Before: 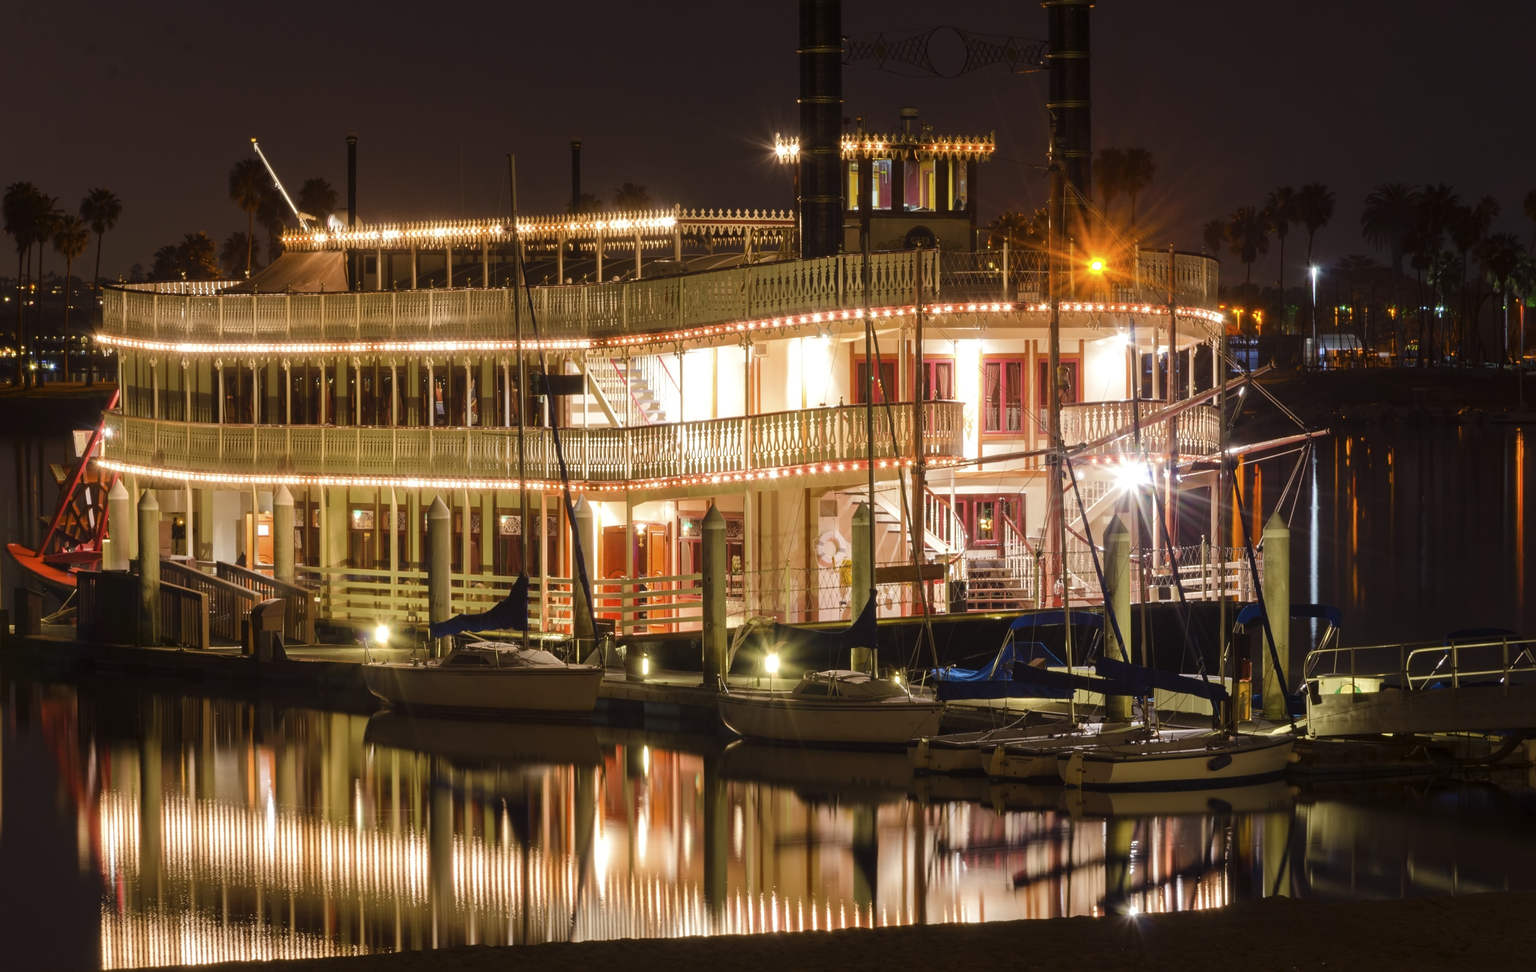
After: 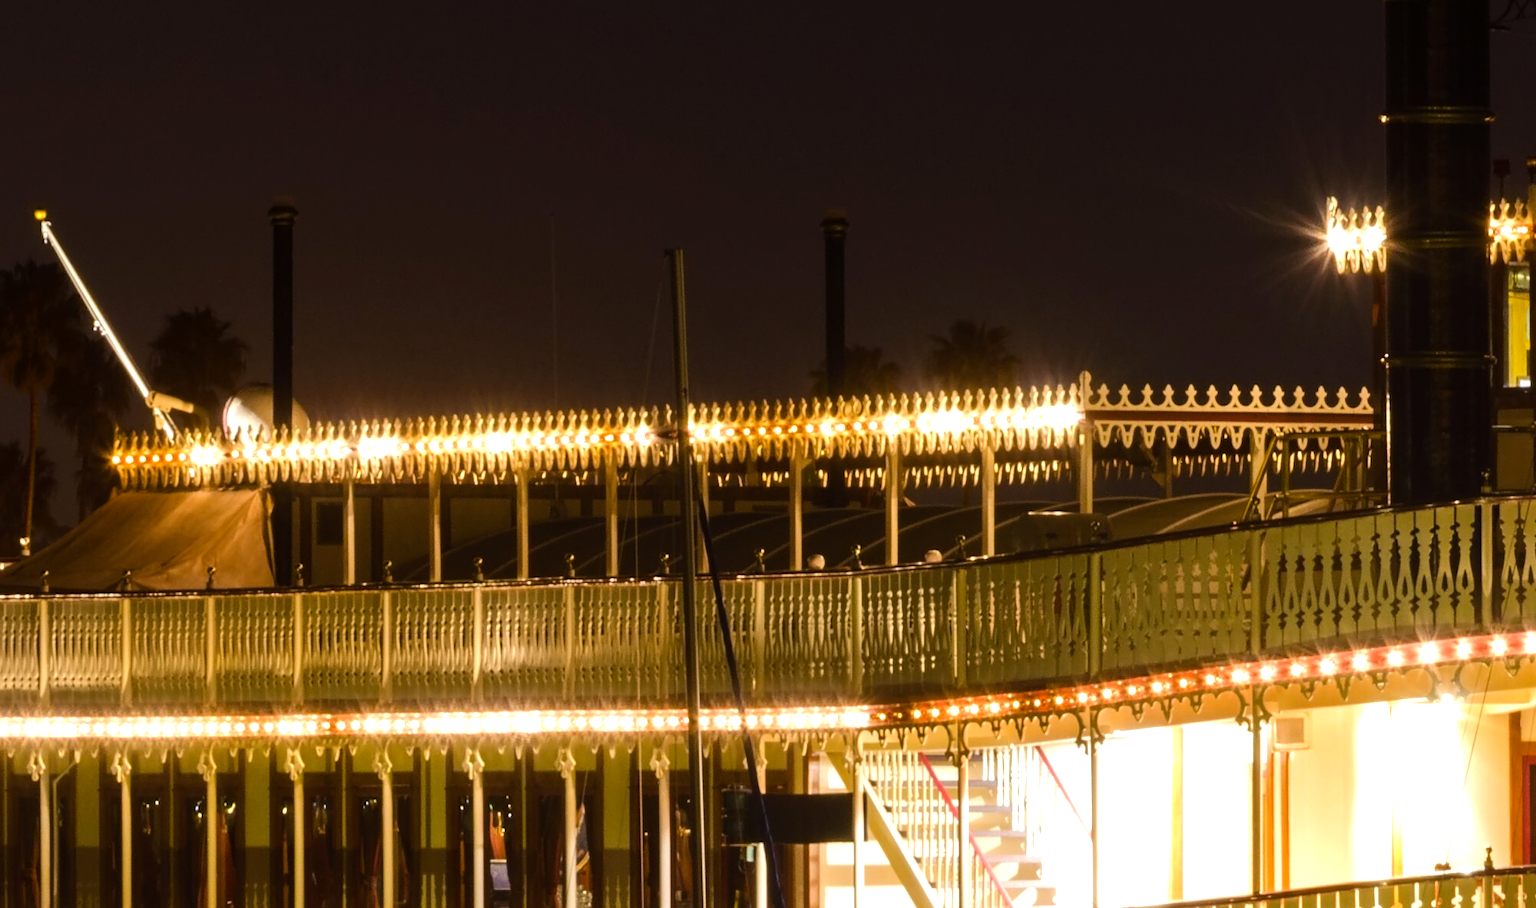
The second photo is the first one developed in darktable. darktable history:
crop: left 15.452%, top 5.459%, right 43.956%, bottom 56.62%
exposure: black level correction 0.002, exposure -0.1 EV, compensate highlight preservation false
tone equalizer: -8 EV -0.75 EV, -7 EV -0.7 EV, -6 EV -0.6 EV, -5 EV -0.4 EV, -3 EV 0.4 EV, -2 EV 0.6 EV, -1 EV 0.7 EV, +0 EV 0.75 EV, edges refinement/feathering 500, mask exposure compensation -1.57 EV, preserve details no
color balance rgb: perceptual saturation grading › global saturation 20%, global vibrance 20%
